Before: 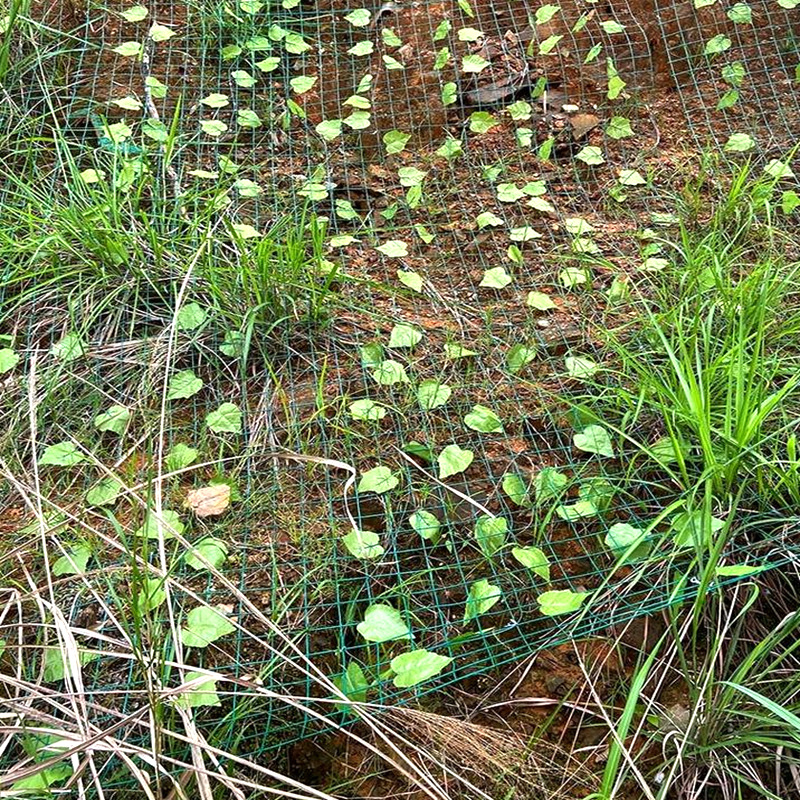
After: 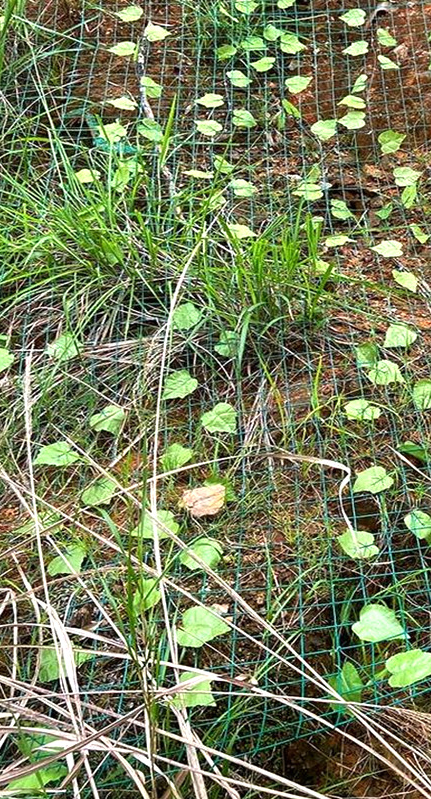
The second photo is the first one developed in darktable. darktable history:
crop: left 0.627%, right 45.49%, bottom 0.081%
